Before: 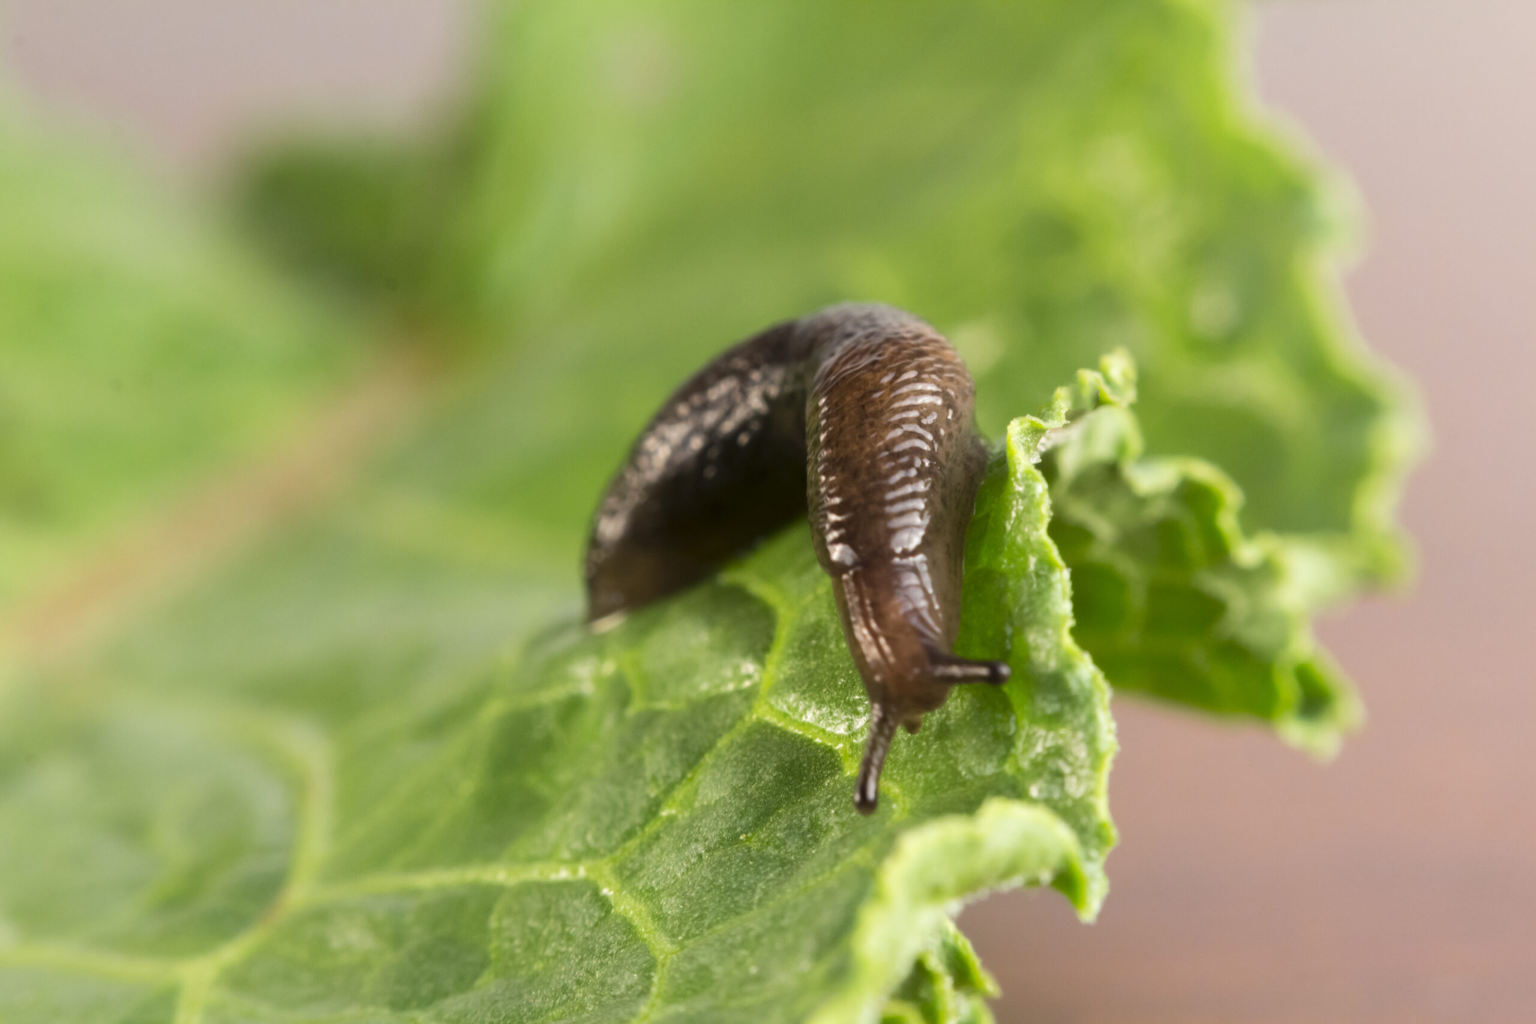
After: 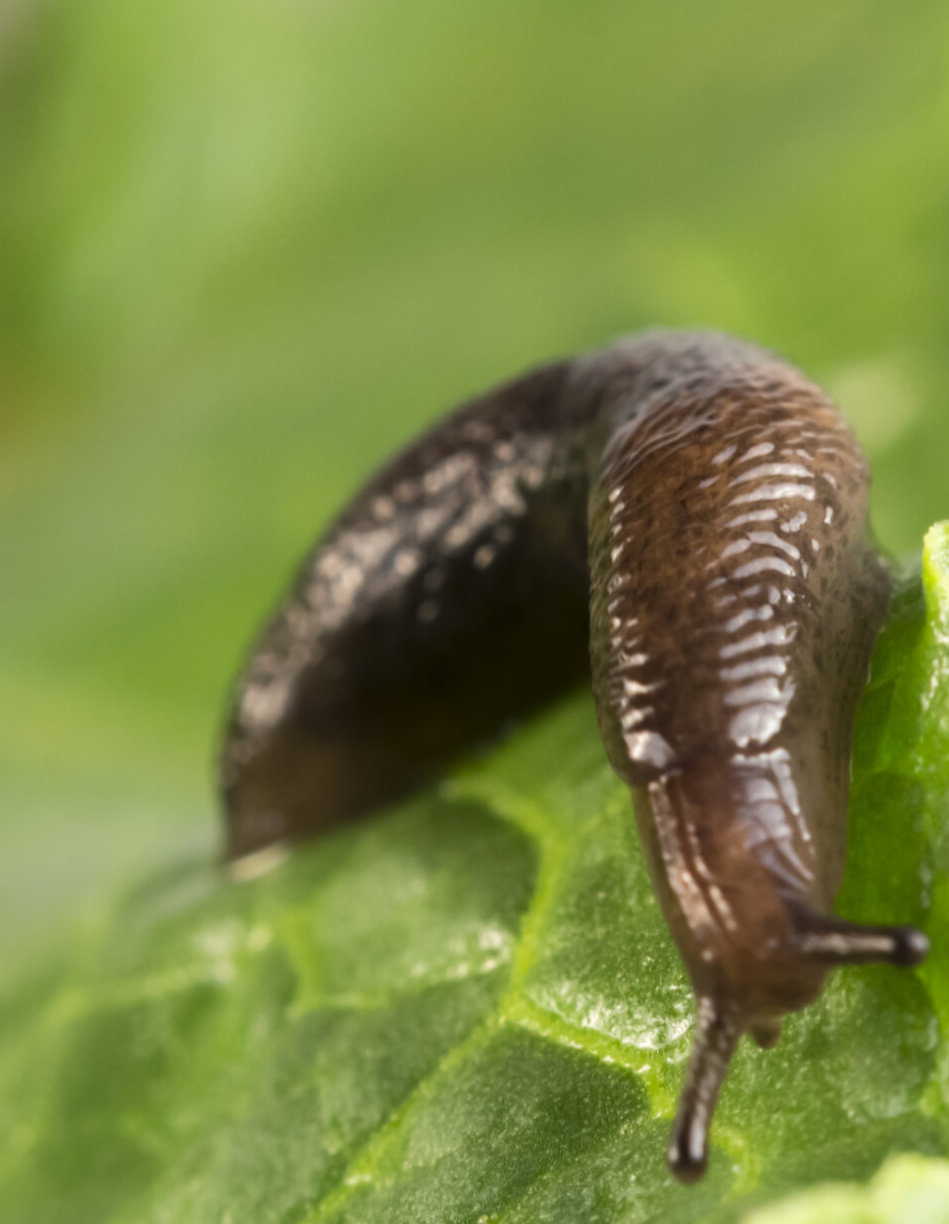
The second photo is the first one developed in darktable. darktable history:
crop and rotate: left 29.516%, top 10.301%, right 33.389%, bottom 17.952%
